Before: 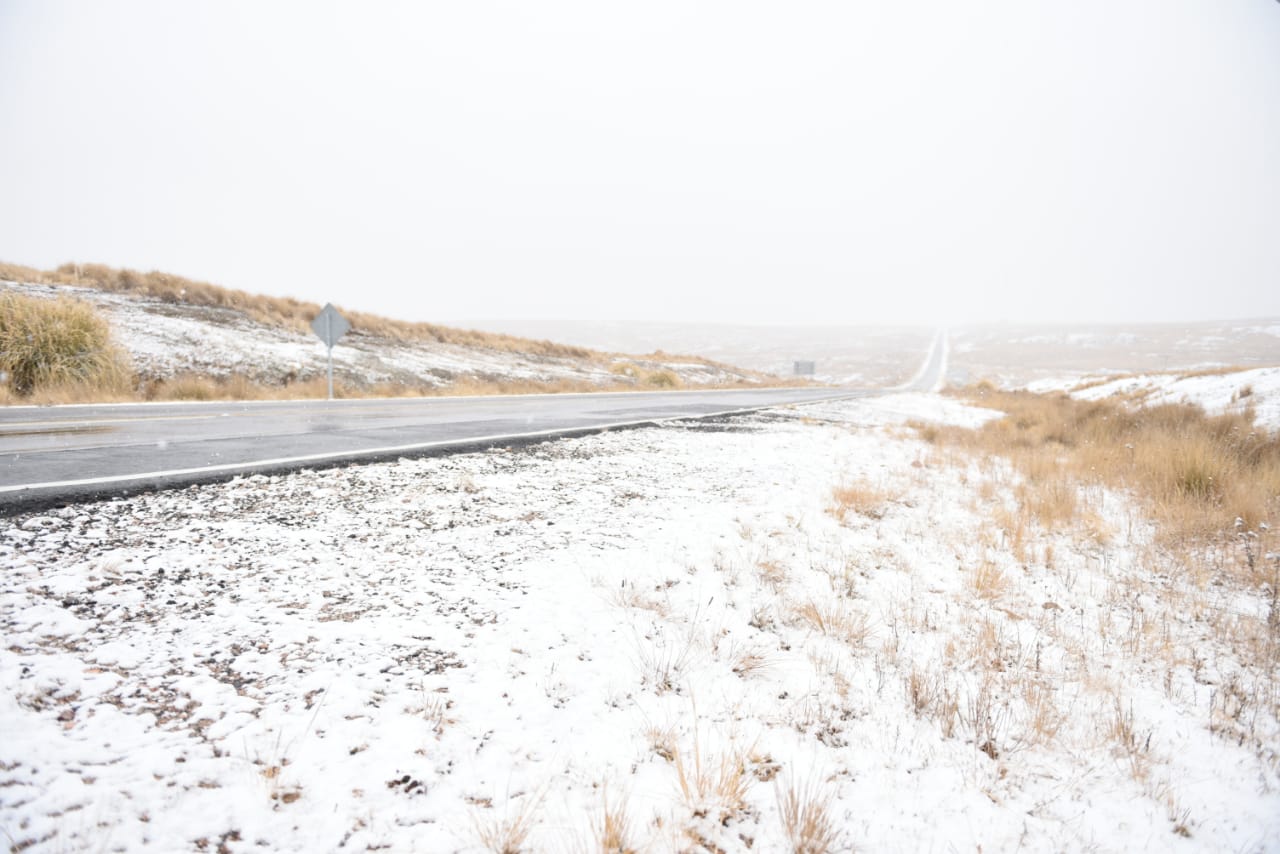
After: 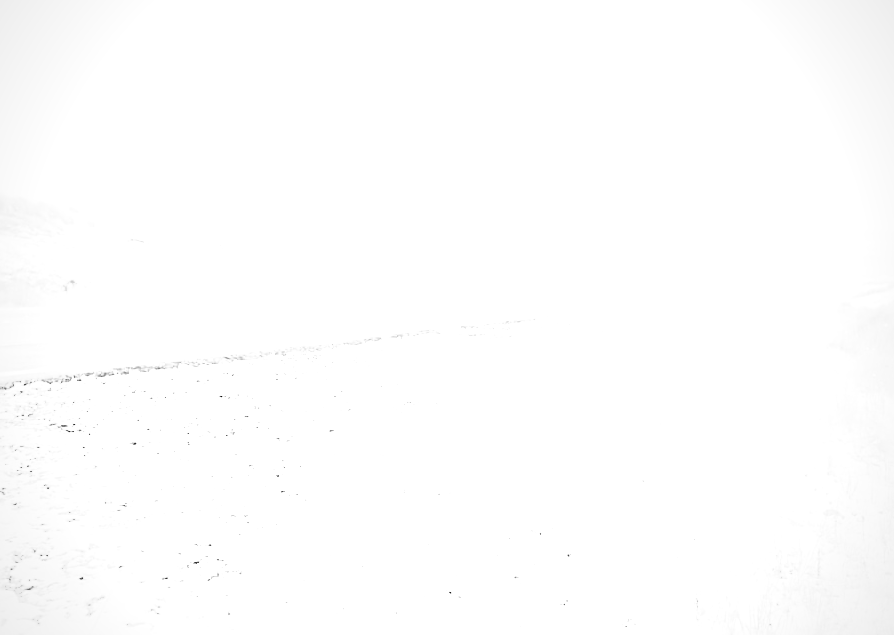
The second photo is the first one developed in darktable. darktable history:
vignetting: fall-off radius 94.2%
sharpen: on, module defaults
crop and rotate: left 17.156%, top 10.957%, right 12.989%, bottom 14.656%
base curve: curves: ch0 [(0, 0.003) (0.001, 0.002) (0.006, 0.004) (0.02, 0.022) (0.048, 0.086) (0.094, 0.234) (0.162, 0.431) (0.258, 0.629) (0.385, 0.8) (0.548, 0.918) (0.751, 0.988) (1, 1)], preserve colors none
color calibration: output gray [0.18, 0.41, 0.41, 0], x 0.371, y 0.378, temperature 4291.31 K
exposure: black level correction 0, exposure 2.386 EV, compensate exposure bias true, compensate highlight preservation false
contrast brightness saturation: brightness -0.246, saturation 0.196
